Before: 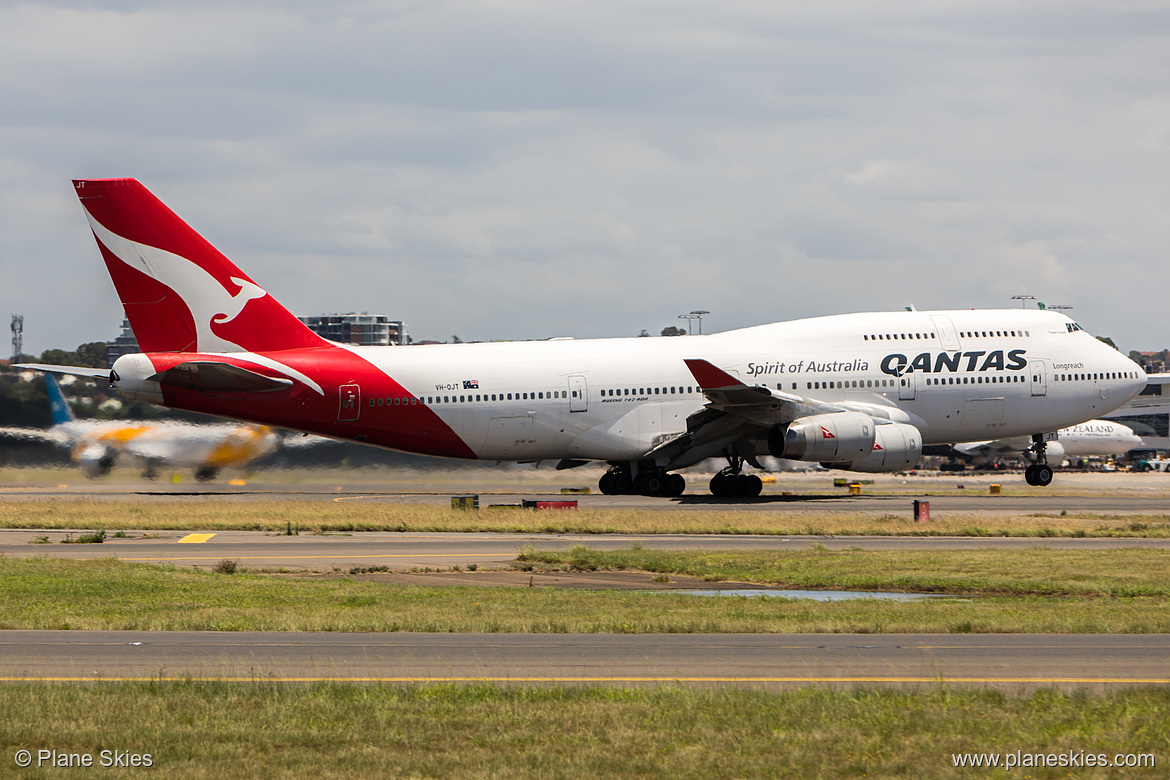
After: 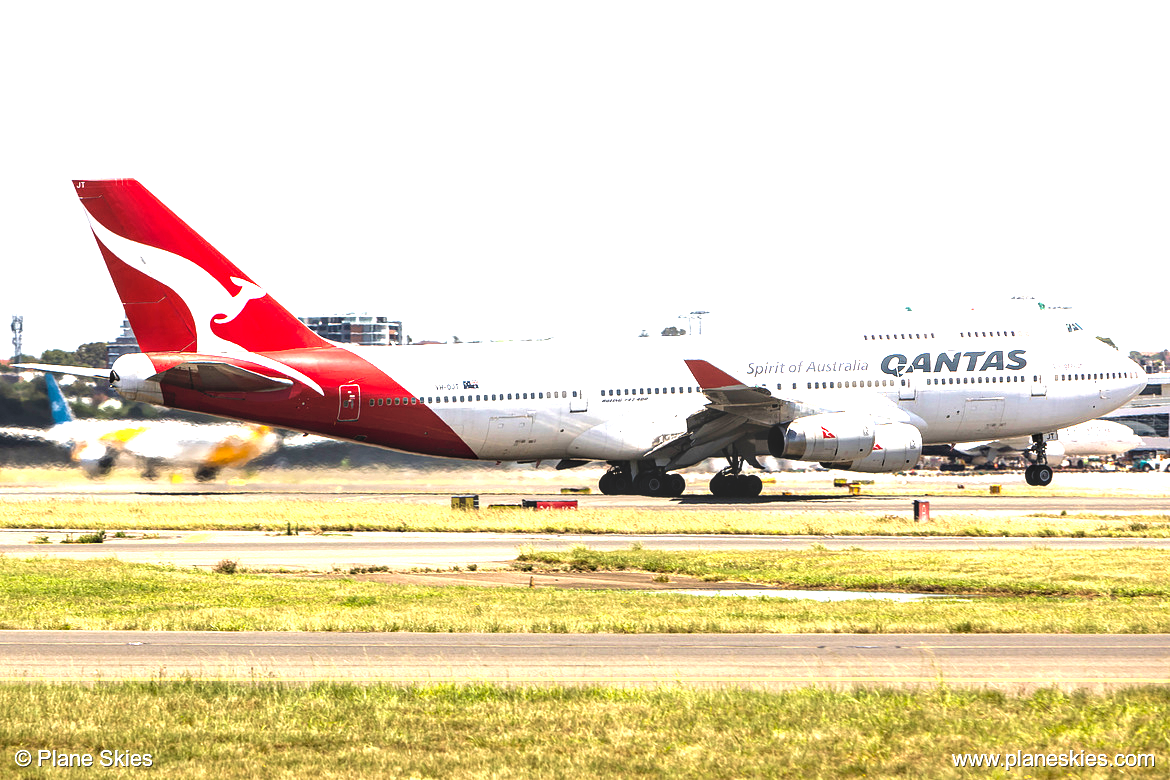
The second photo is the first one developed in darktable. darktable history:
exposure: black level correction 0, exposure 0.499 EV, compensate highlight preservation false
velvia: on, module defaults
local contrast: on, module defaults
levels: levels [0.012, 0.367, 0.697]
